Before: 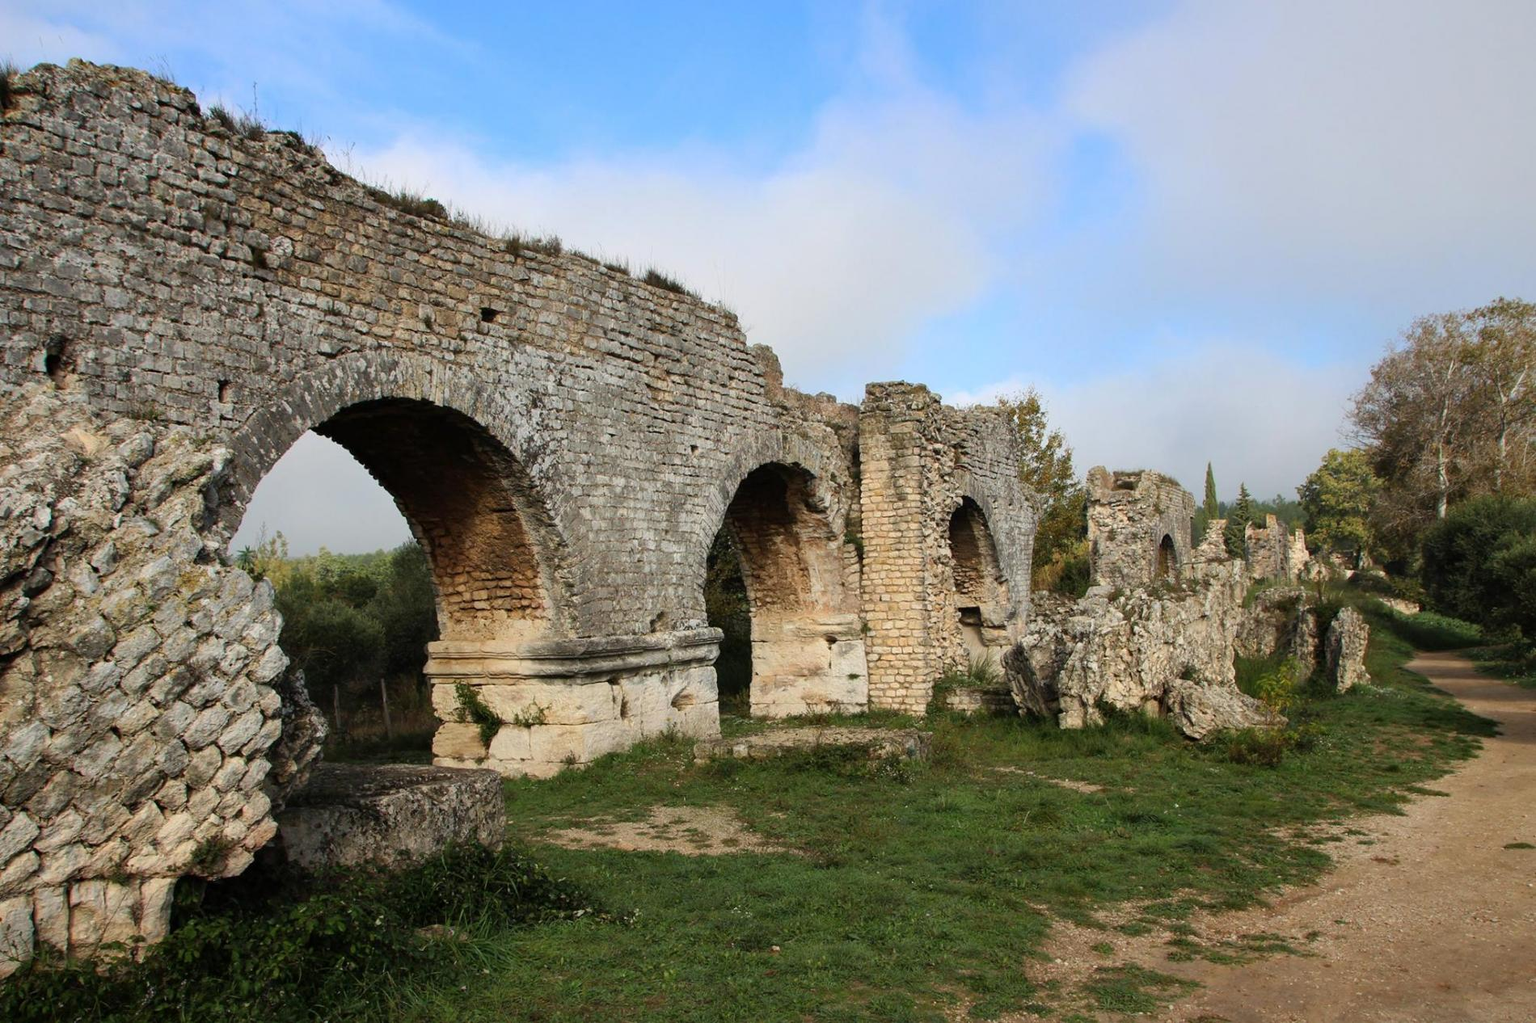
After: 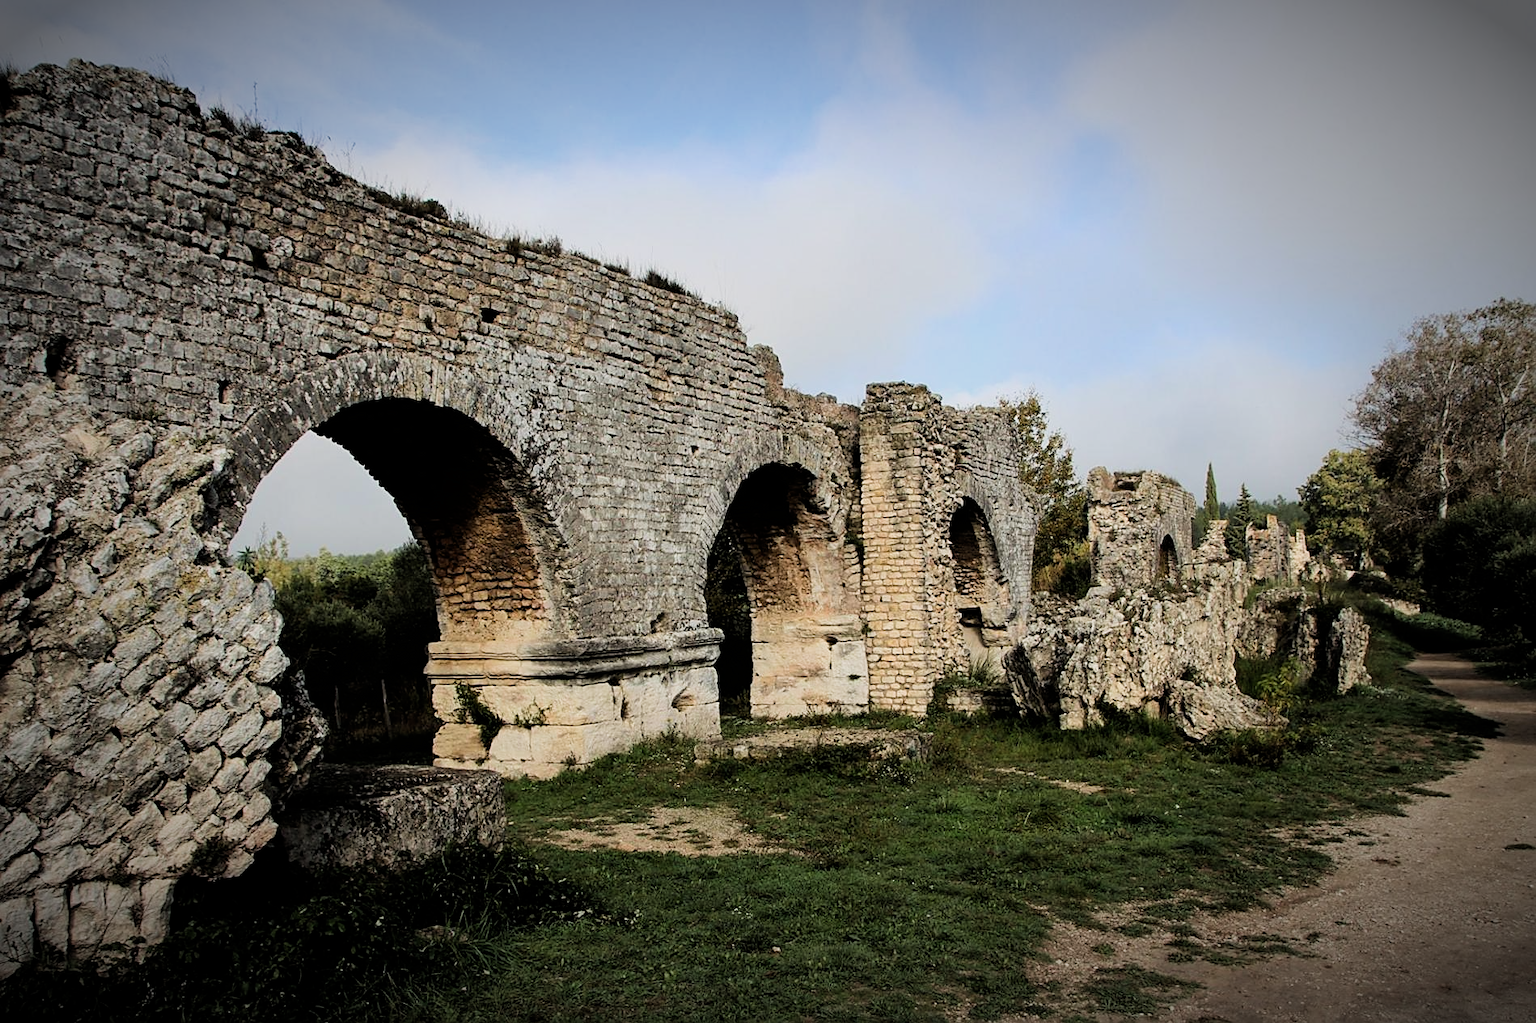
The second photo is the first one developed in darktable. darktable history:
vignetting: fall-off start 67.5%, fall-off radius 67.23%, brightness -0.813, automatic ratio true
filmic rgb: black relative exposure -5 EV, white relative exposure 3.5 EV, hardness 3.19, contrast 1.3, highlights saturation mix -50%
sharpen: on, module defaults
